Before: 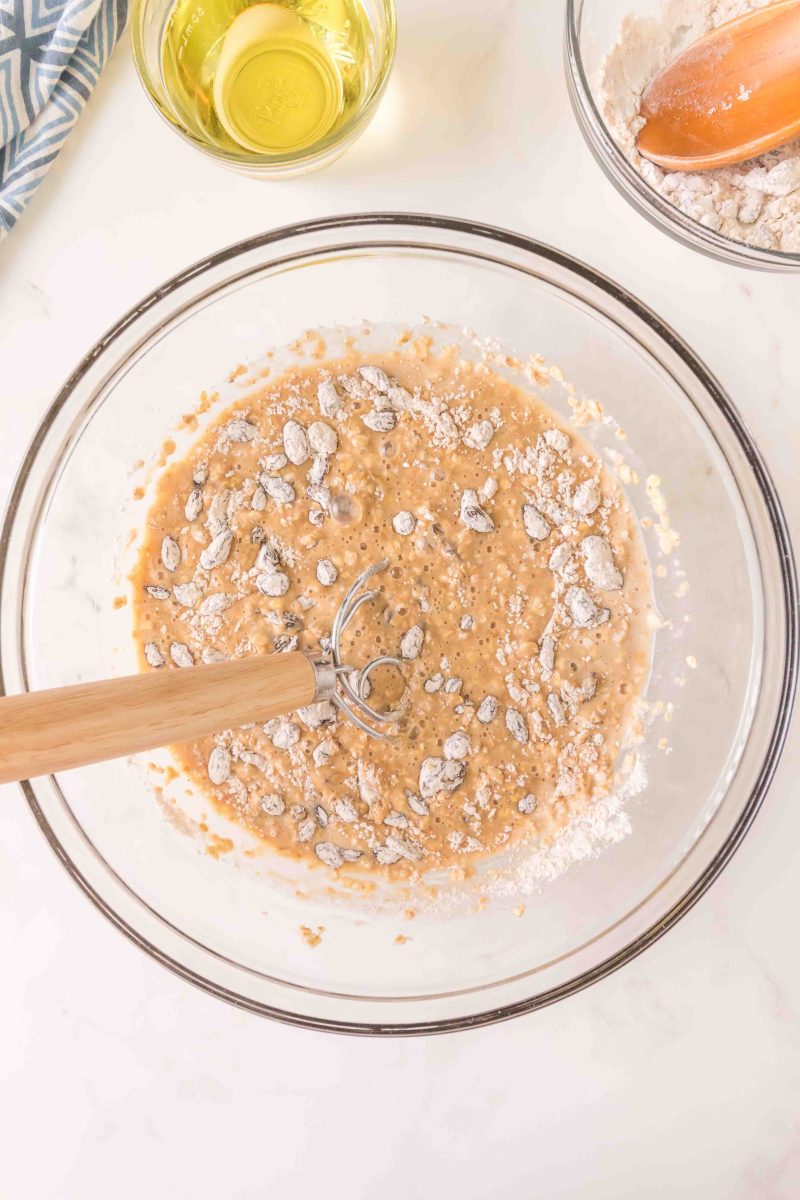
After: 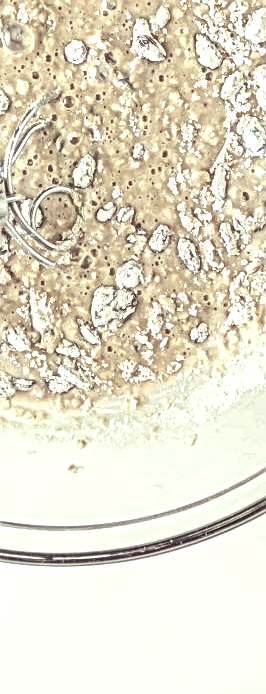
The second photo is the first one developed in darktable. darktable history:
local contrast: mode bilateral grid, contrast 20, coarseness 3, detail 299%, midtone range 0.2
crop: left 41.112%, top 39.257%, right 25.622%, bottom 2.9%
tone equalizer: -8 EV -0.439 EV, -7 EV -0.378 EV, -6 EV -0.345 EV, -5 EV -0.259 EV, -3 EV 0.215 EV, -2 EV 0.34 EV, -1 EV 0.376 EV, +0 EV 0.417 EV
color correction: highlights a* -20.22, highlights b* 20.68, shadows a* 19.43, shadows b* -20.41, saturation 0.386
